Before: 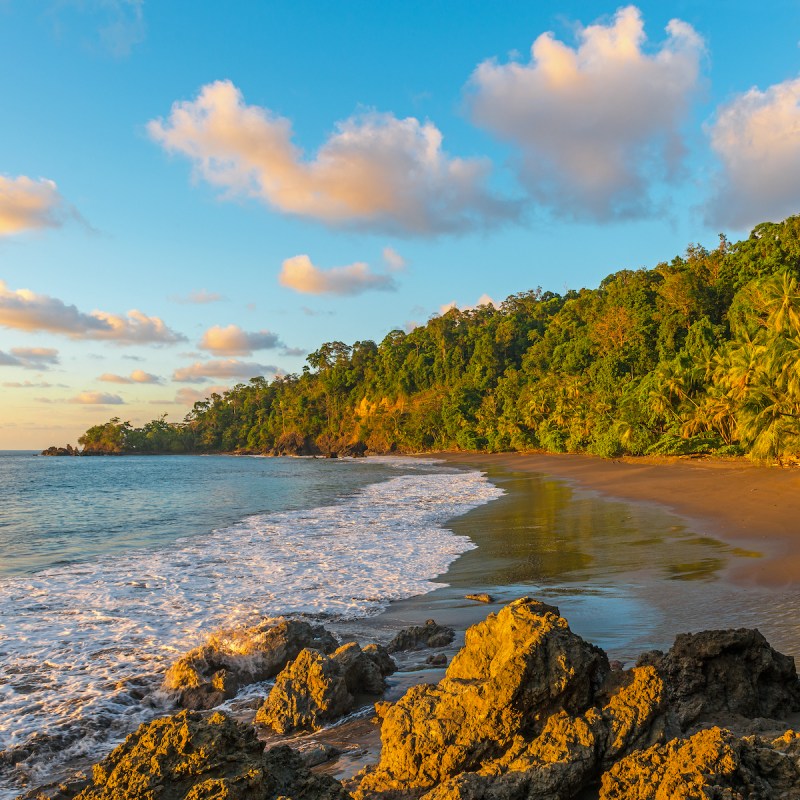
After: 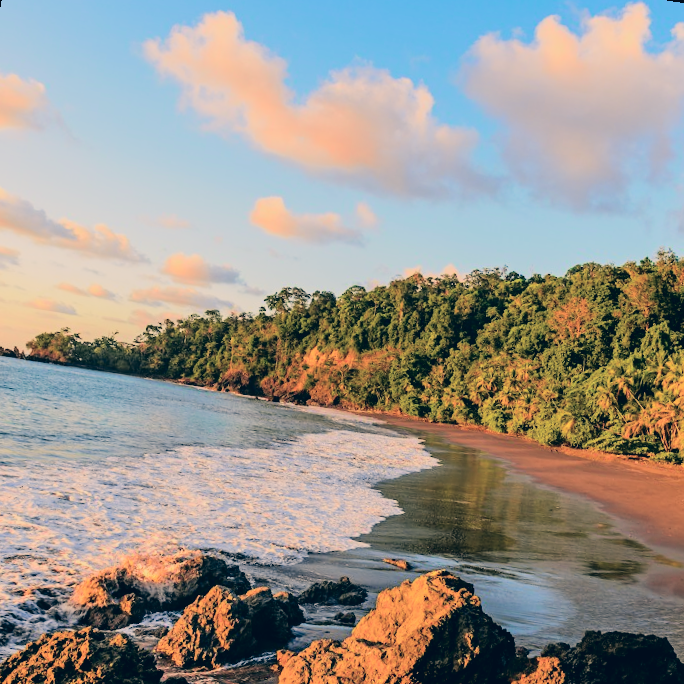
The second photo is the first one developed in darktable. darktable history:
tone equalizer: -8 EV -0.75 EV, -7 EV -0.7 EV, -6 EV -0.6 EV, -5 EV -0.4 EV, -3 EV 0.4 EV, -2 EV 0.6 EV, -1 EV 0.7 EV, +0 EV 0.75 EV, edges refinement/feathering 500, mask exposure compensation -1.57 EV, preserve details no
rotate and perspective: rotation 9.12°, automatic cropping off
filmic rgb: black relative exposure -7.65 EV, white relative exposure 4.56 EV, hardness 3.61
crop and rotate: left 11.831%, top 11.346%, right 13.429%, bottom 13.899%
contrast brightness saturation: contrast 0.07, brightness 0.08, saturation 0.18
color correction: highlights a* 10.32, highlights b* 14.66, shadows a* -9.59, shadows b* -15.02
tone curve: curves: ch0 [(0, 0.009) (0.105, 0.069) (0.195, 0.154) (0.289, 0.278) (0.384, 0.391) (0.513, 0.53) (0.66, 0.667) (0.895, 0.863) (1, 0.919)]; ch1 [(0, 0) (0.161, 0.092) (0.35, 0.33) (0.403, 0.395) (0.456, 0.469) (0.502, 0.499) (0.519, 0.514) (0.576, 0.587) (0.642, 0.645) (0.701, 0.742) (1, 0.942)]; ch2 [(0, 0) (0.371, 0.362) (0.437, 0.437) (0.501, 0.5) (0.53, 0.528) (0.569, 0.551) (0.619, 0.58) (0.883, 0.752) (1, 0.929)], color space Lab, independent channels, preserve colors none
